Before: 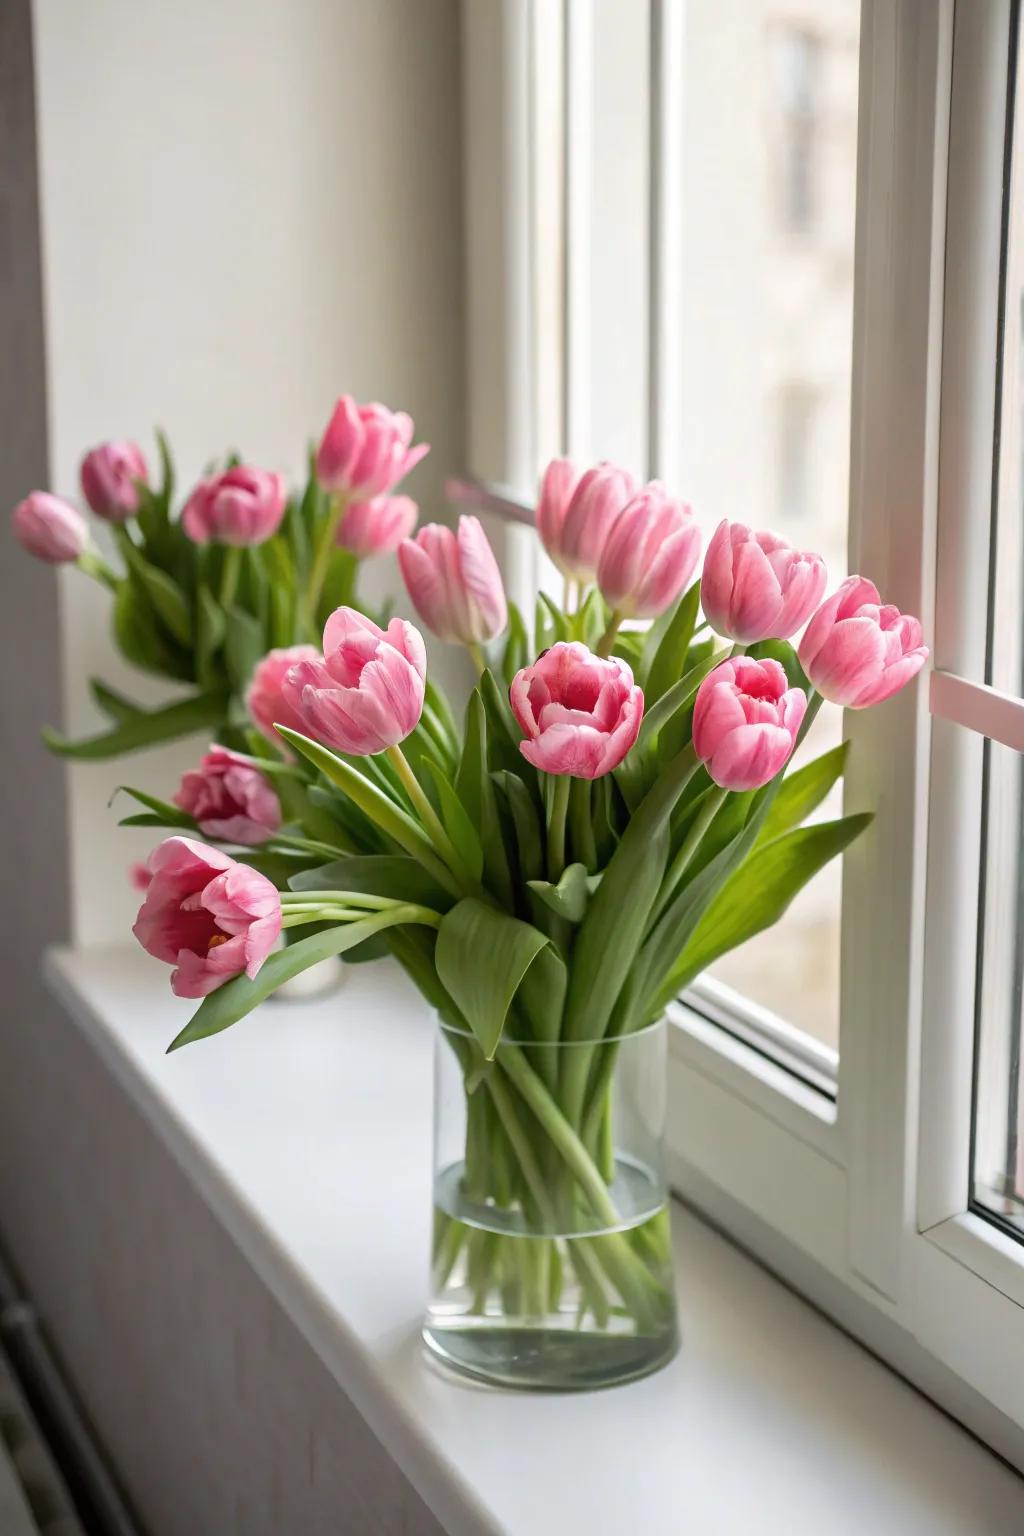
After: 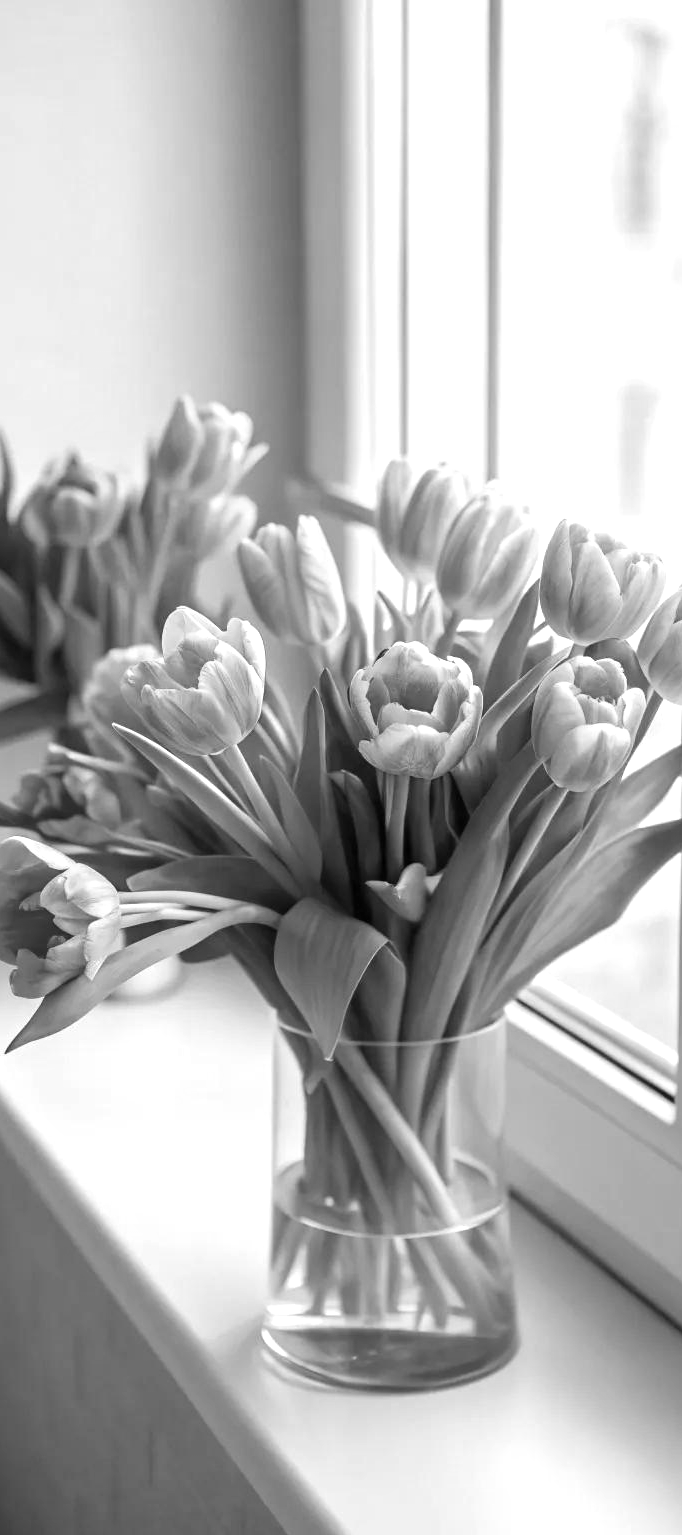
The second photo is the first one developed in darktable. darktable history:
levels: levels [0, 0.43, 0.859]
crop and rotate: left 15.754%, right 17.579%
monochrome: a 30.25, b 92.03
